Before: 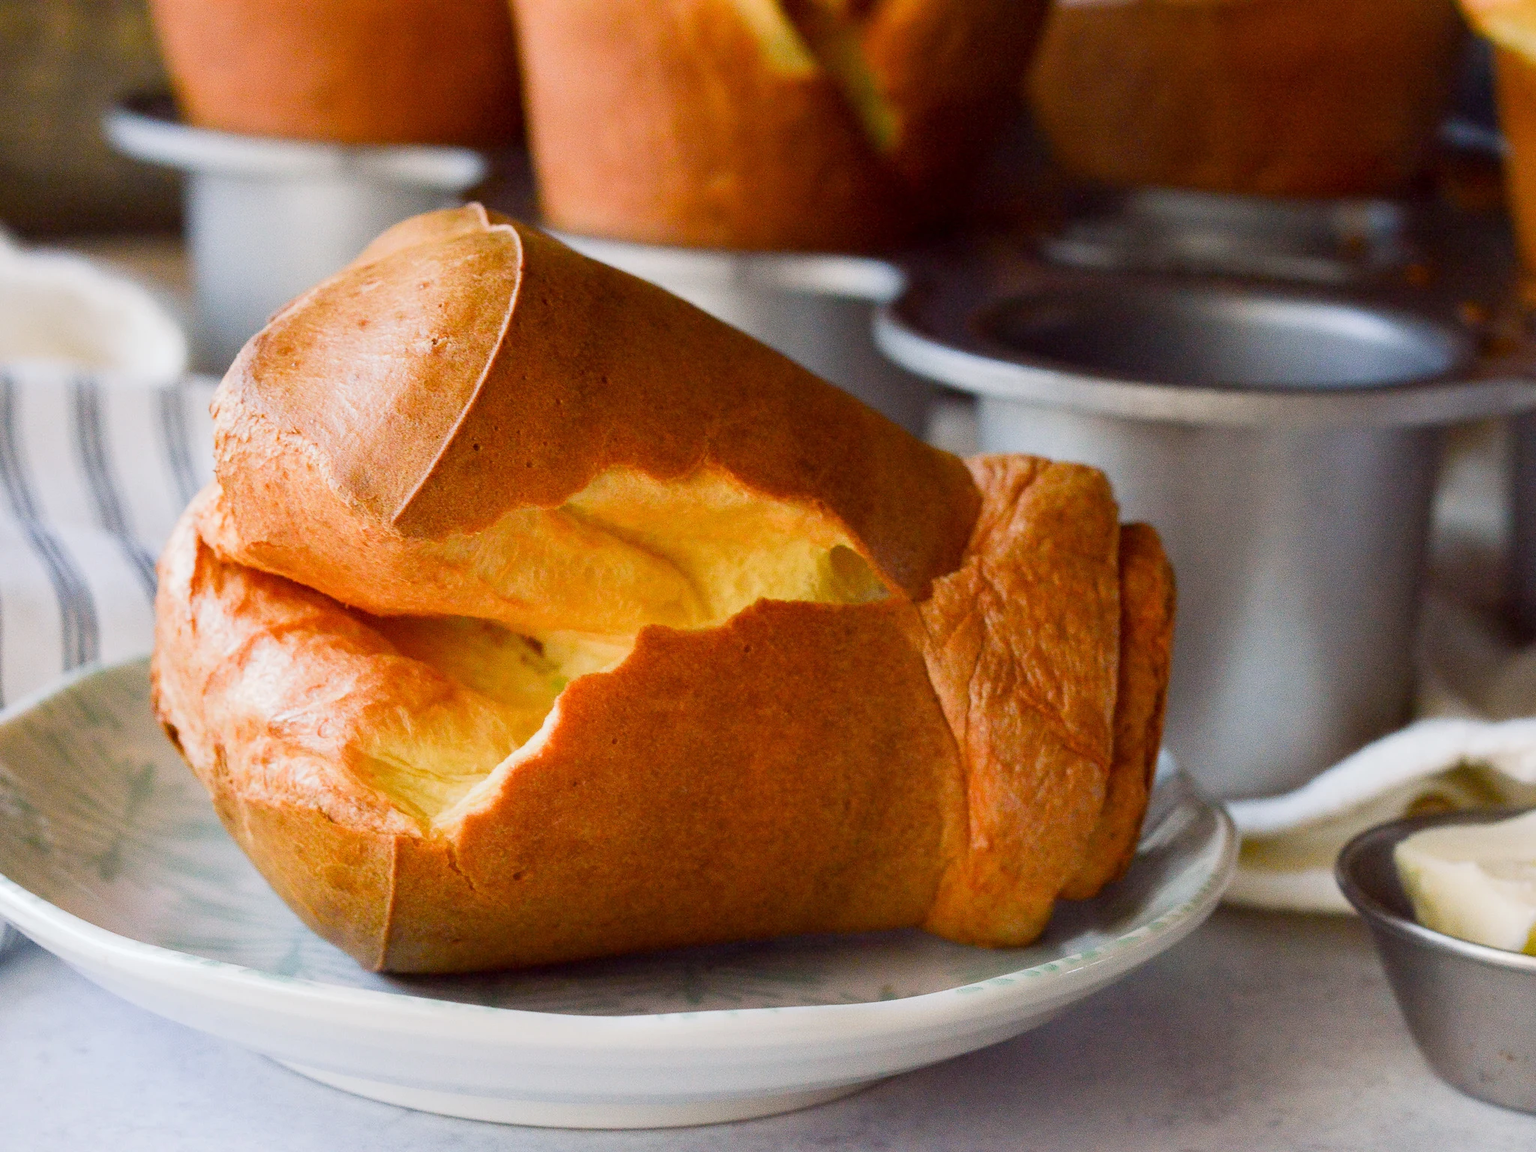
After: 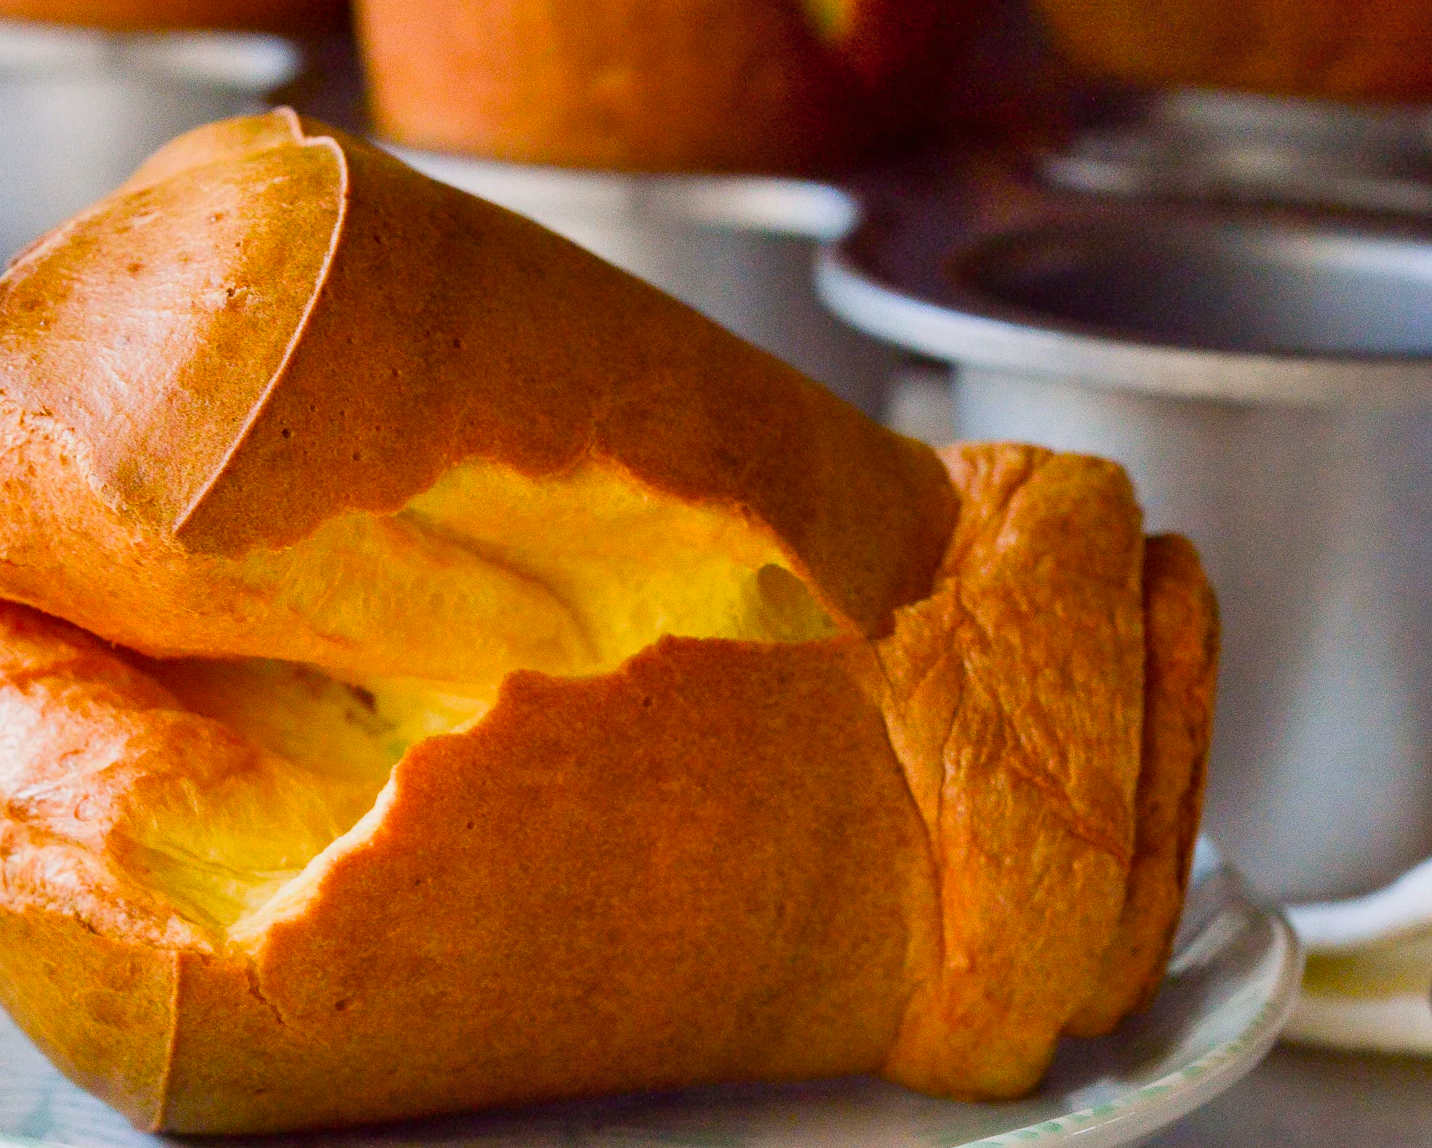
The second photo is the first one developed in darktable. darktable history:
shadows and highlights: low approximation 0.01, soften with gaussian
crop and rotate: left 17.046%, top 10.659%, right 12.989%, bottom 14.553%
color balance rgb: linear chroma grading › global chroma 13.3%, global vibrance 41.49%
